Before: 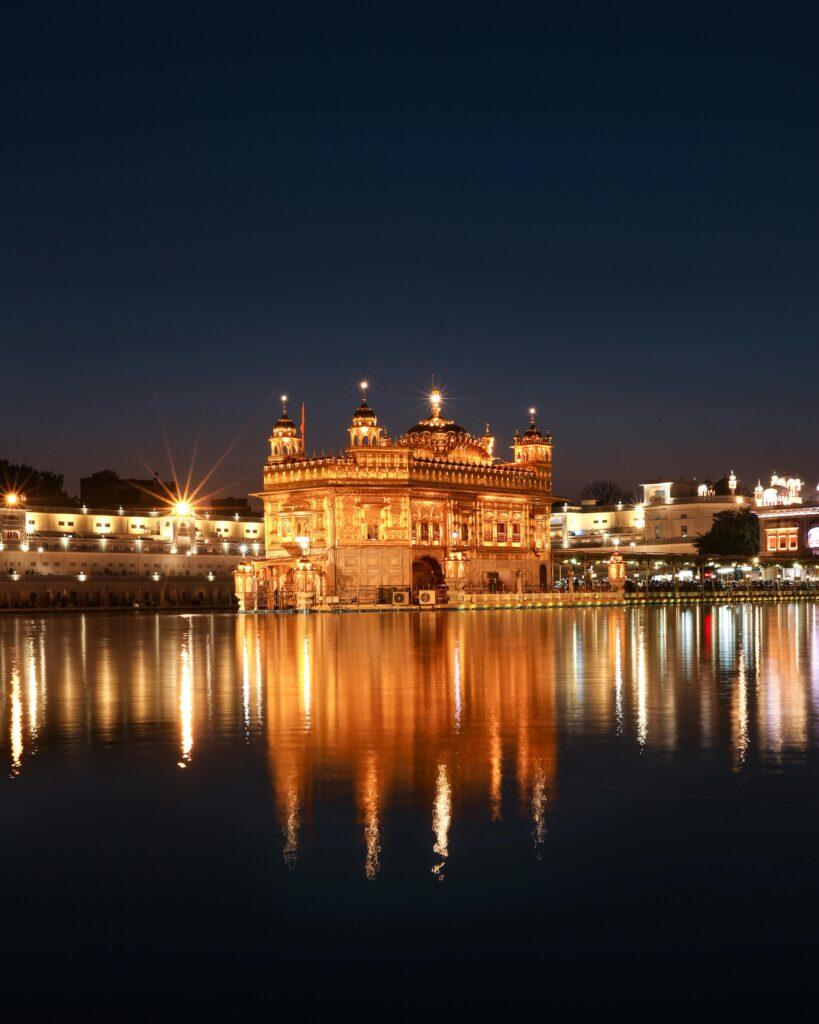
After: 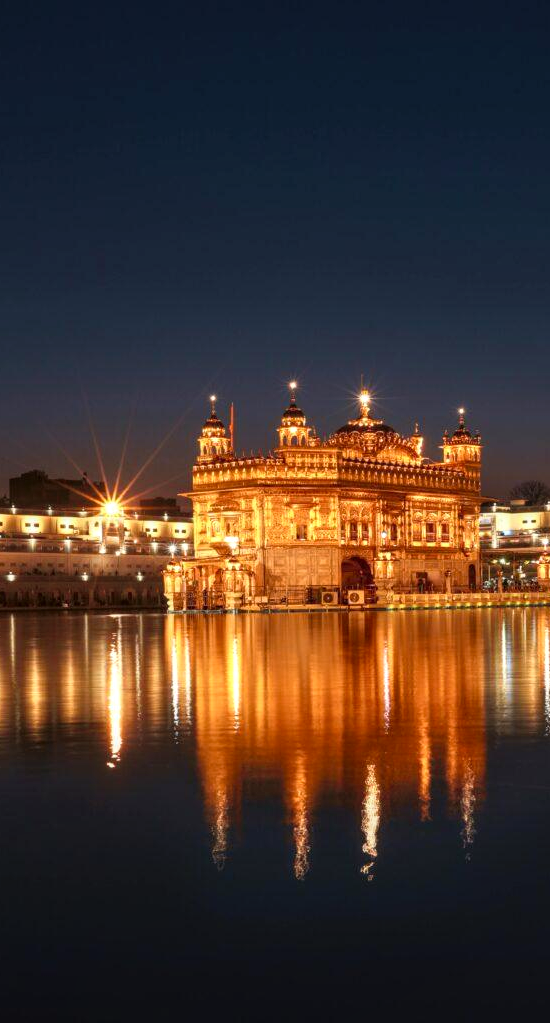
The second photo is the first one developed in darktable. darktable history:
crop and rotate: left 8.748%, right 24.008%
local contrast: on, module defaults
tone curve: curves: ch0 [(0, 0.024) (0.119, 0.146) (0.474, 0.464) (0.718, 0.721) (0.817, 0.839) (1, 0.998)]; ch1 [(0, 0) (0.377, 0.416) (0.439, 0.451) (0.477, 0.477) (0.501, 0.504) (0.538, 0.544) (0.58, 0.602) (0.664, 0.676) (0.783, 0.804) (1, 1)]; ch2 [(0, 0) (0.38, 0.405) (0.463, 0.456) (0.498, 0.497) (0.524, 0.535) (0.578, 0.576) (0.648, 0.665) (1, 1)], color space Lab, independent channels, preserve colors none
